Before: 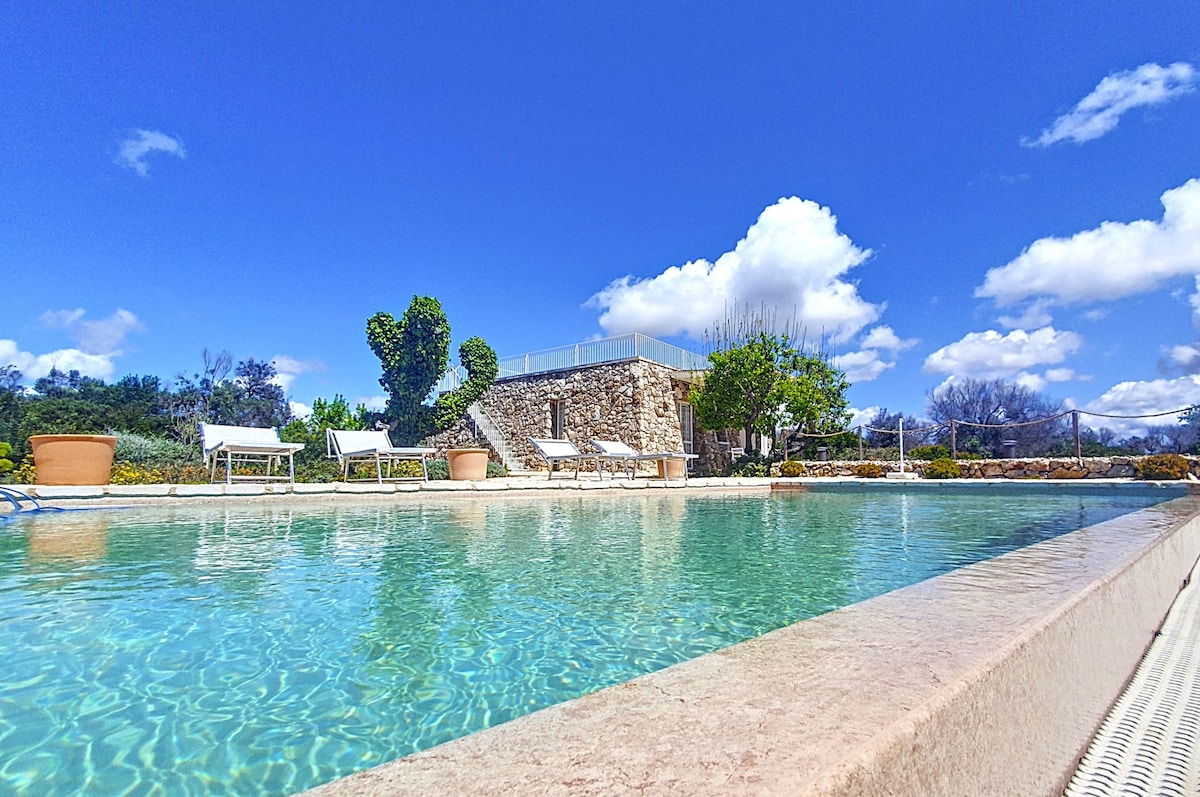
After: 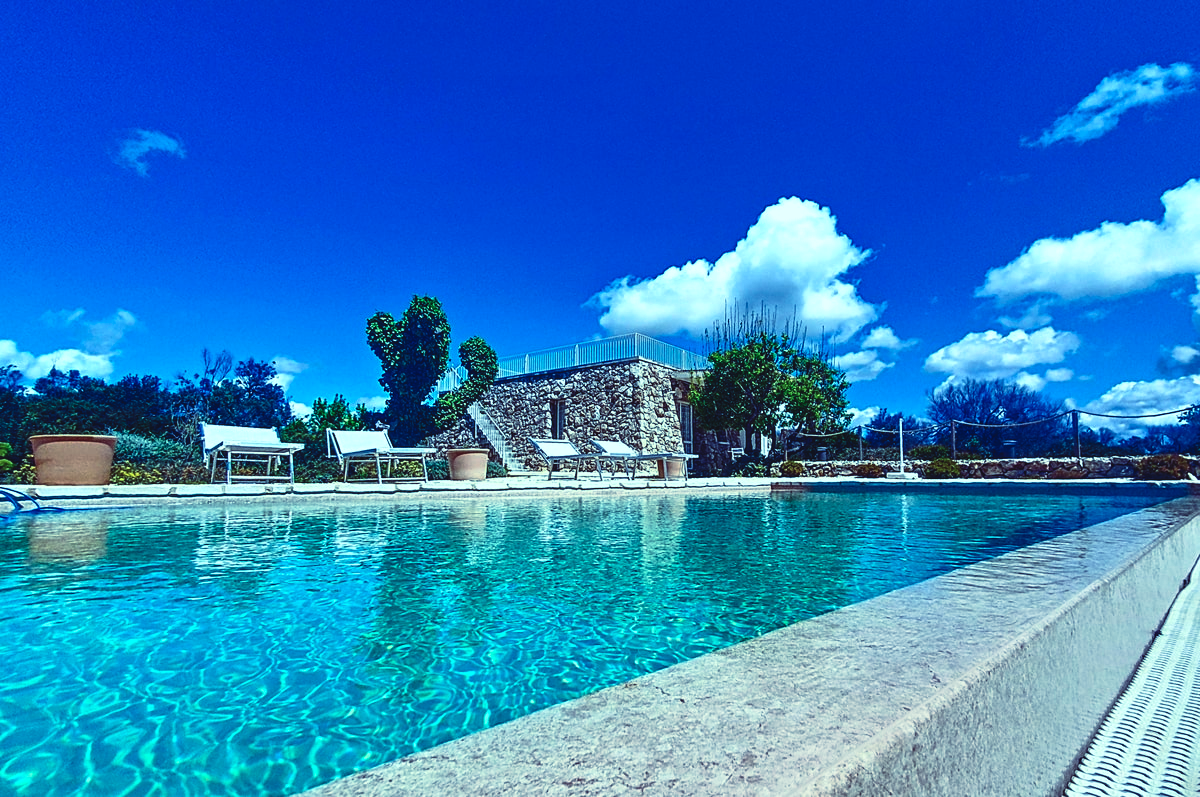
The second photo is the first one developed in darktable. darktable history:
white balance: red 0.98, blue 1.034
rgb curve: curves: ch0 [(0, 0.186) (0.314, 0.284) (0.576, 0.466) (0.805, 0.691) (0.936, 0.886)]; ch1 [(0, 0.186) (0.314, 0.284) (0.581, 0.534) (0.771, 0.746) (0.936, 0.958)]; ch2 [(0, 0.216) (0.275, 0.39) (1, 1)], mode RGB, independent channels, compensate middle gray true, preserve colors none
contrast brightness saturation: contrast 0.19, brightness -0.24, saturation 0.11
